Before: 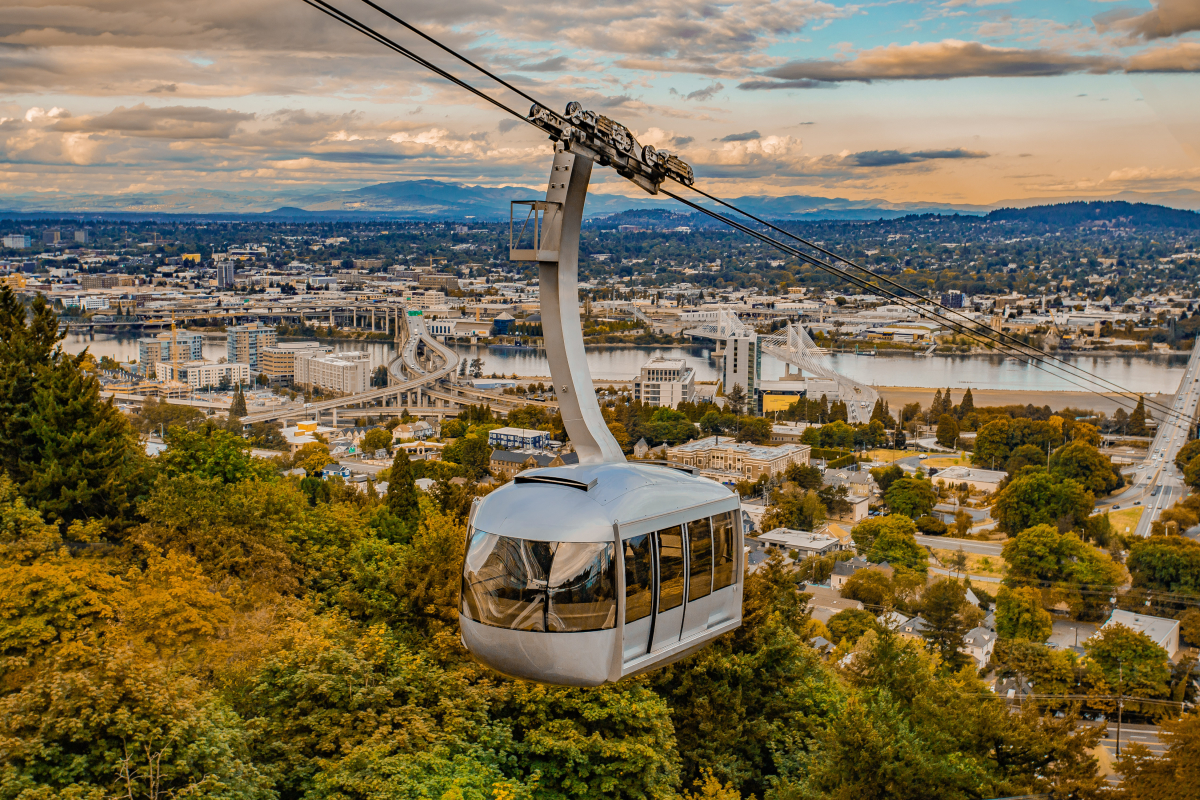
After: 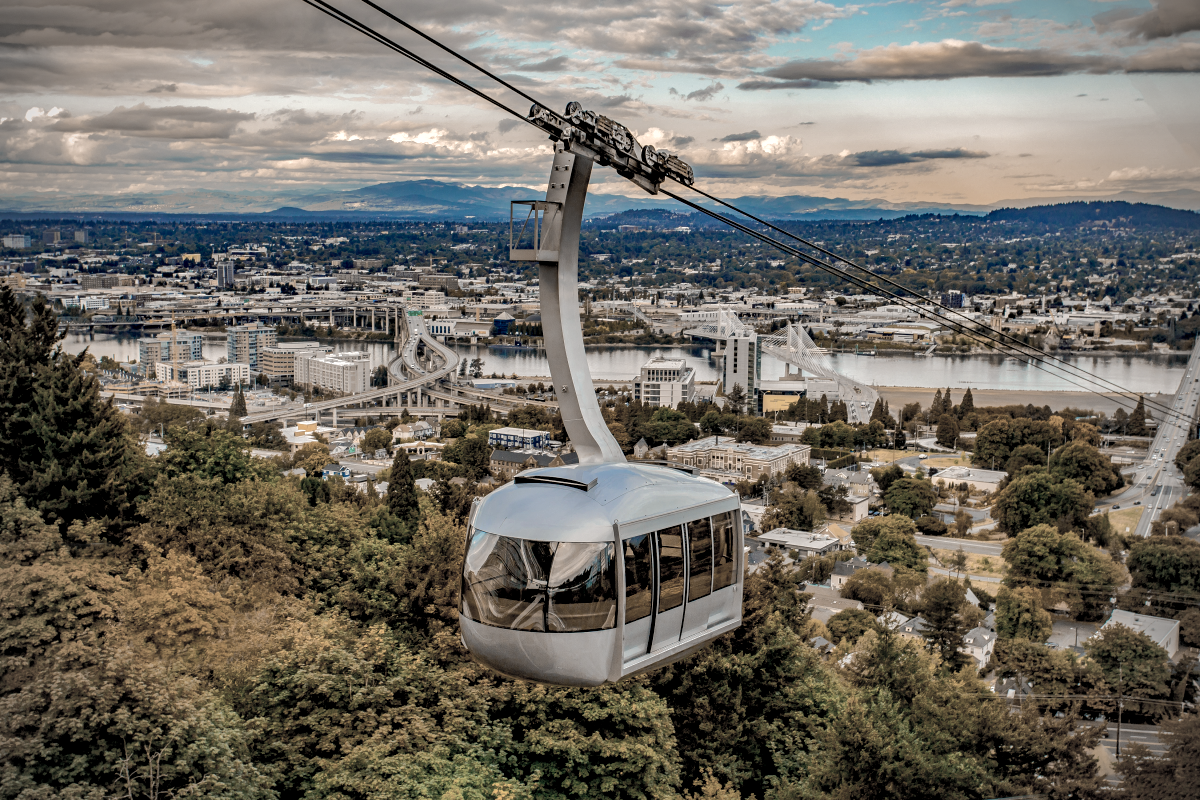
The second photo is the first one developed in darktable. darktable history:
shadows and highlights: on, module defaults
color balance: lift [0.991, 1, 1, 1], gamma [0.996, 1, 1, 1], input saturation 98.52%, contrast 20.34%, output saturation 103.72%
vignetting: on, module defaults
color zones: curves: ch1 [(0.238, 0.163) (0.476, 0.2) (0.733, 0.322) (0.848, 0.134)]
